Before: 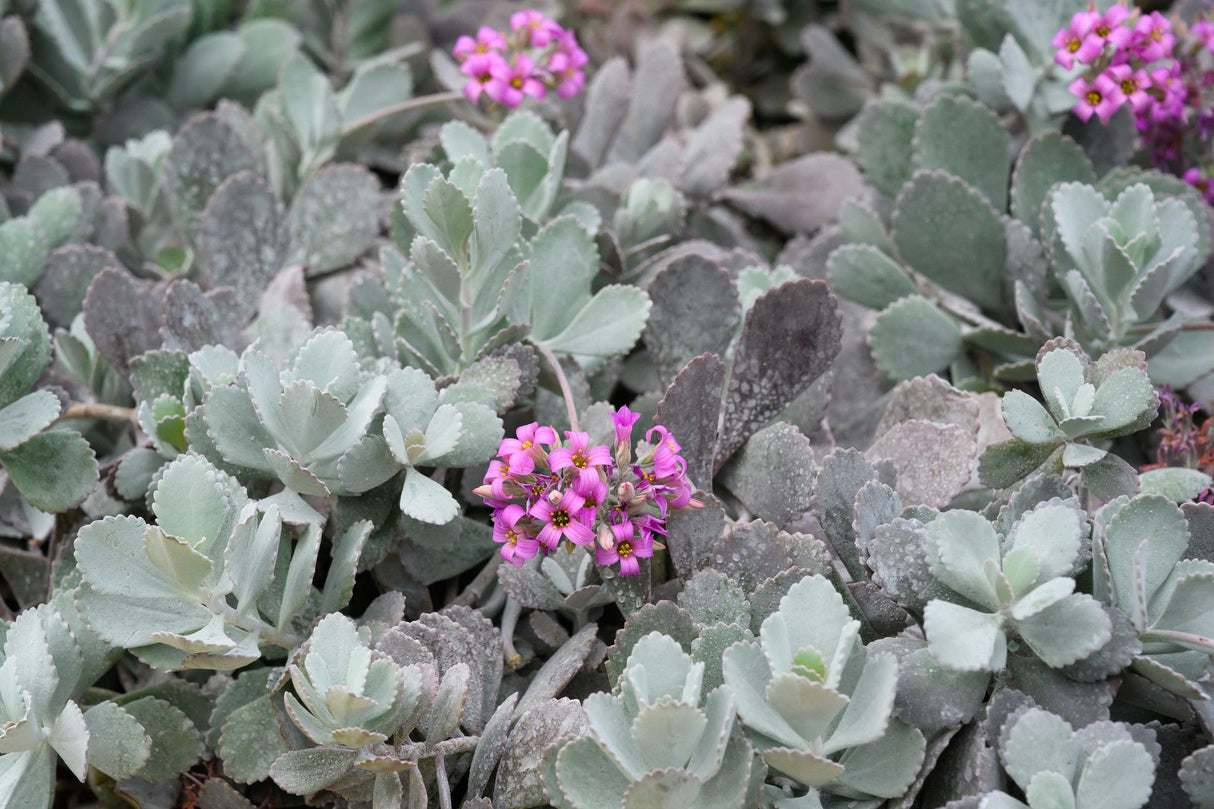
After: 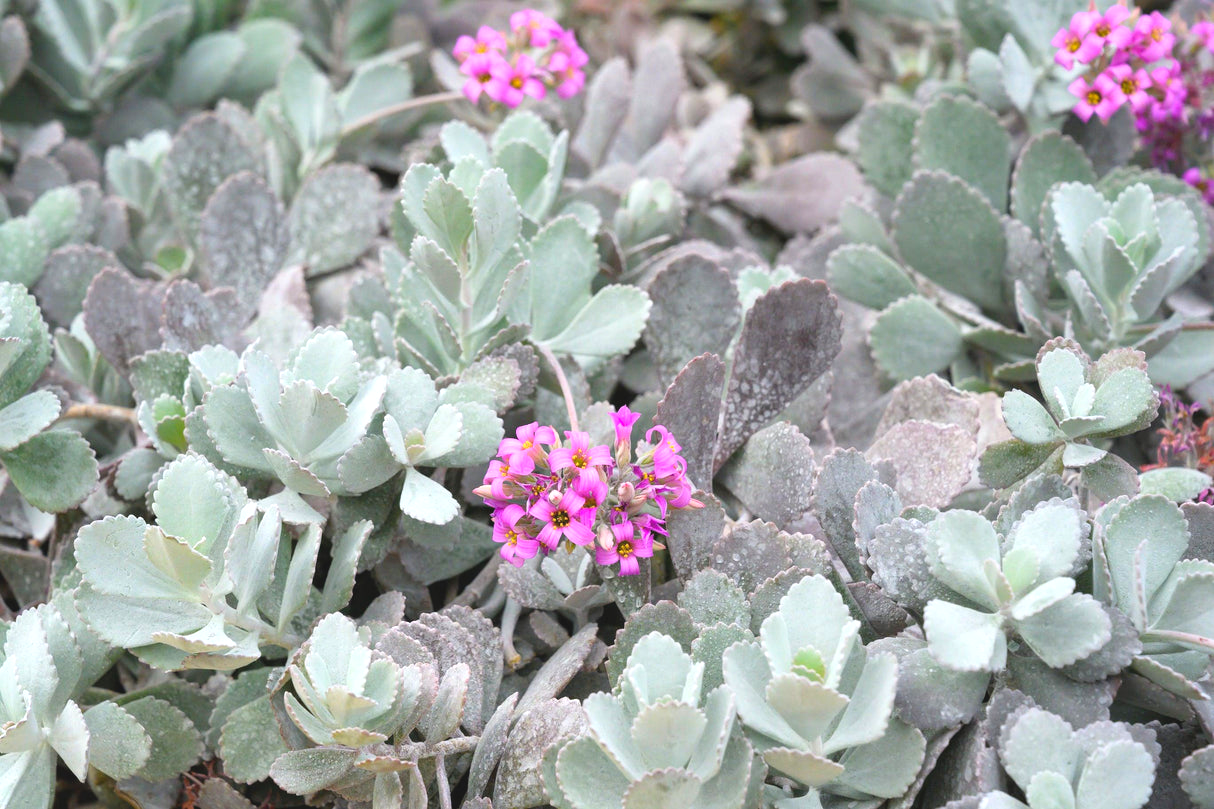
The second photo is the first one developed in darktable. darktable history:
exposure: black level correction 0, exposure 0.693 EV, compensate exposure bias true, compensate highlight preservation false
contrast brightness saturation: contrast -0.101, brightness 0.054, saturation 0.077
